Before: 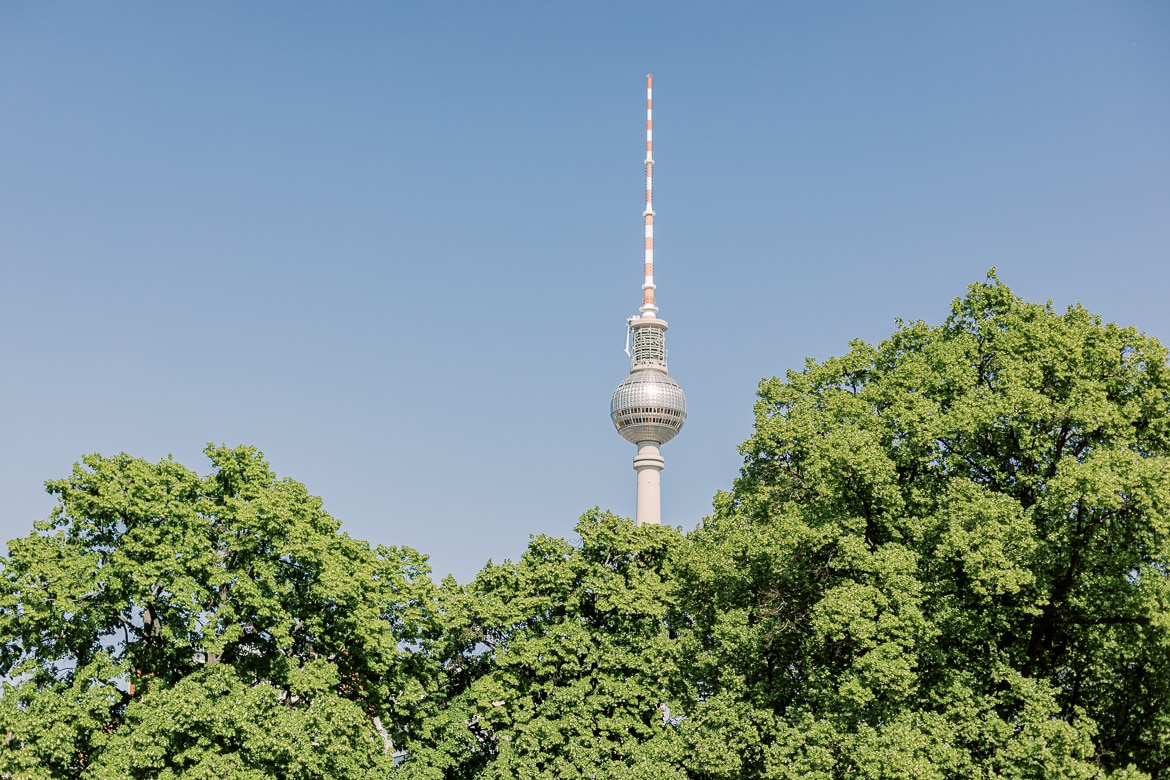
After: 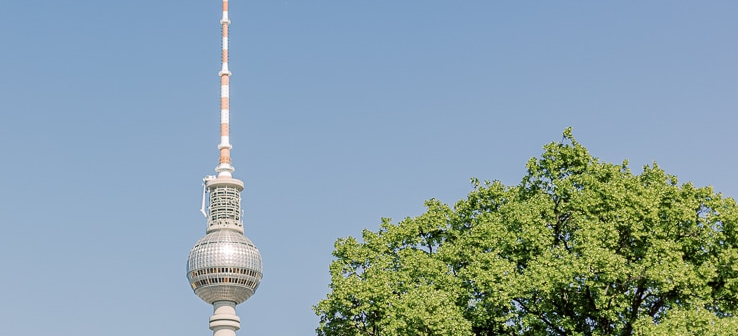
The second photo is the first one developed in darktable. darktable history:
crop: left 36.305%, top 18.069%, right 0.58%, bottom 38.837%
